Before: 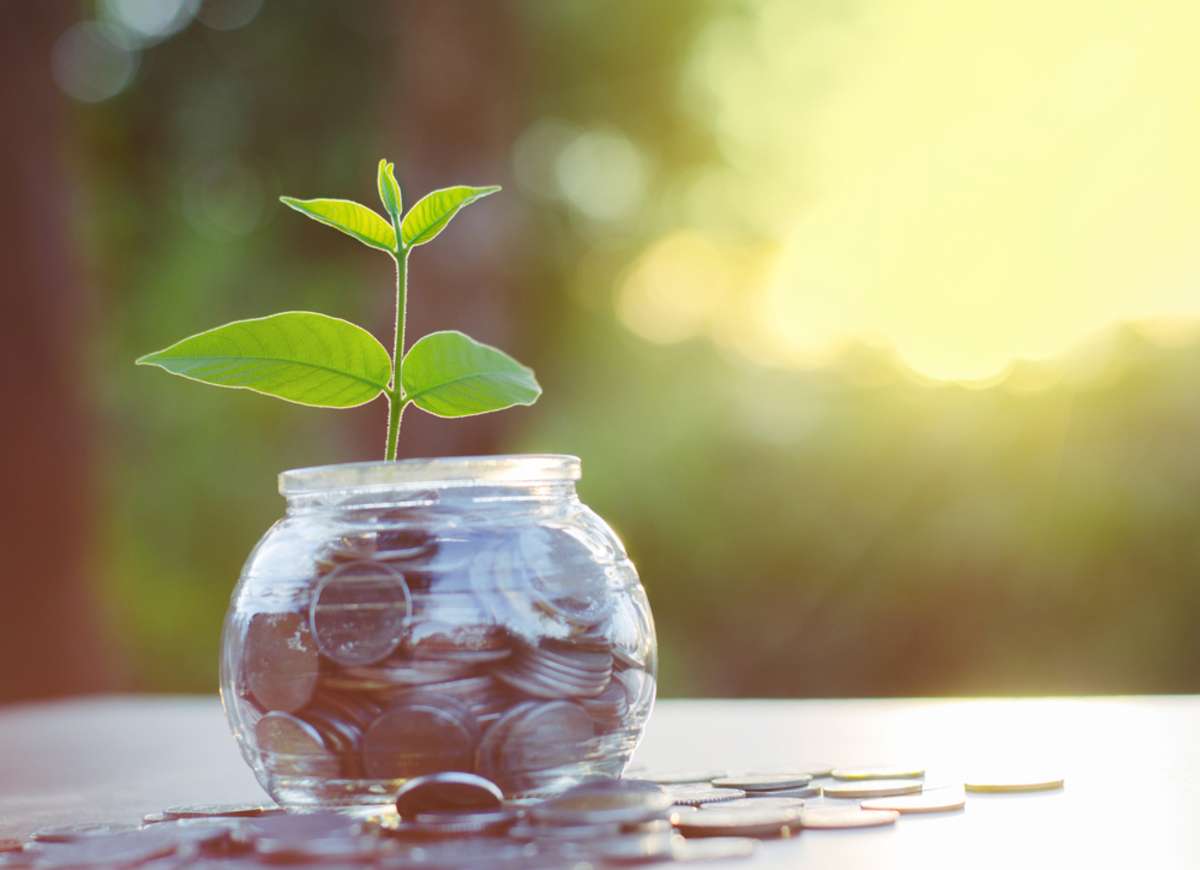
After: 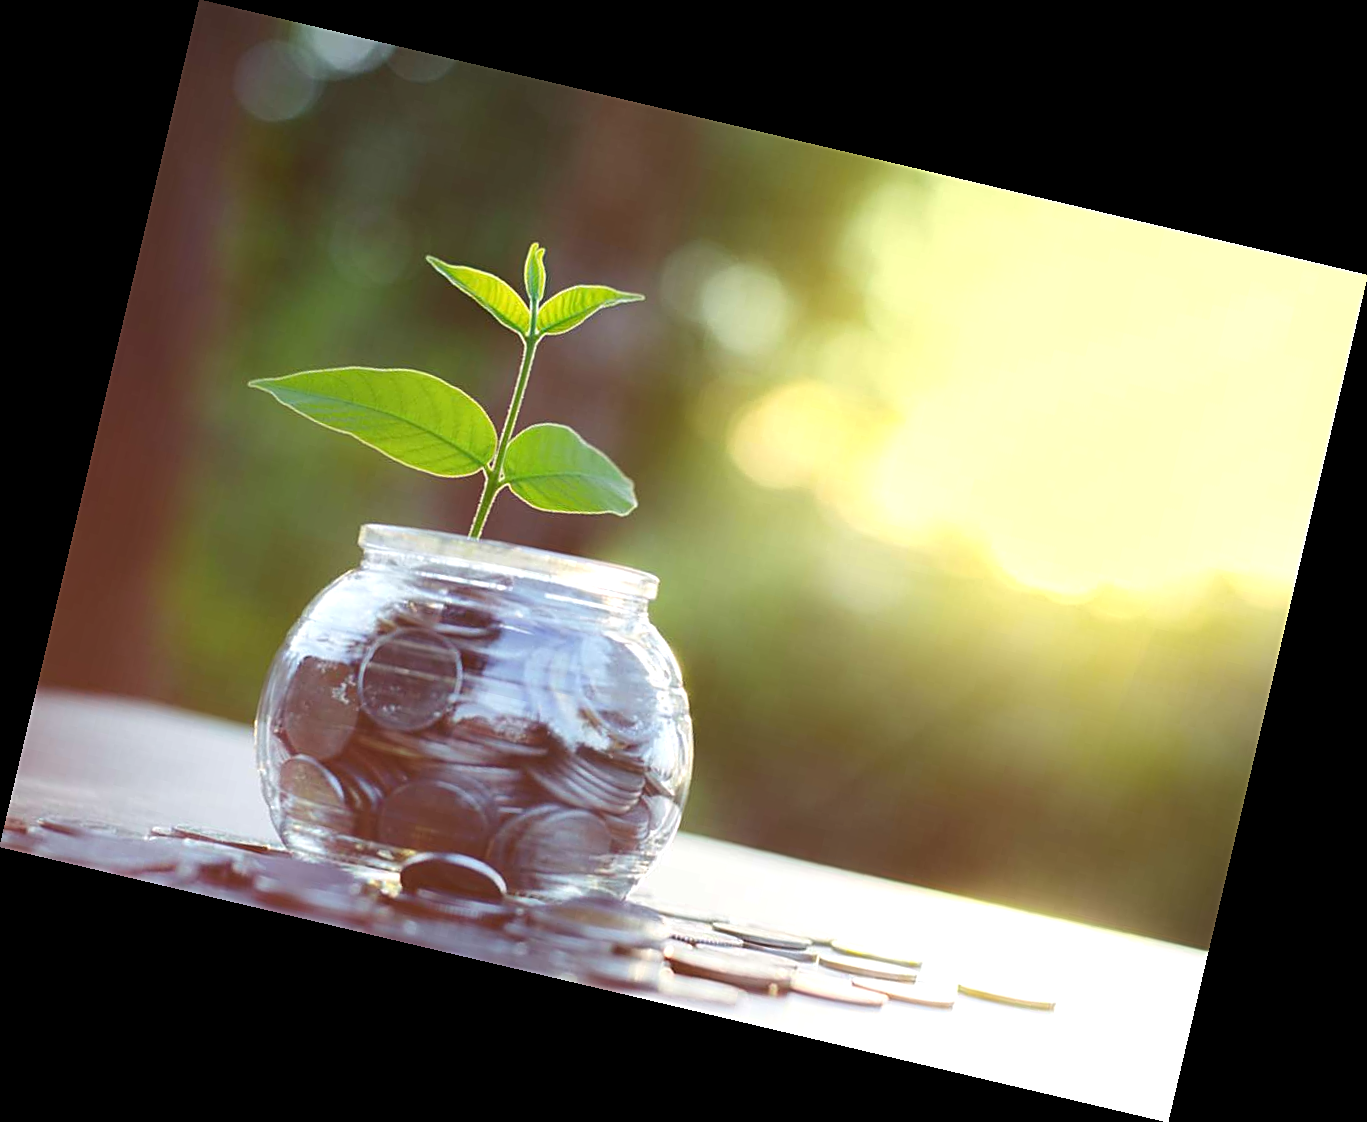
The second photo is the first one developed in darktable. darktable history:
sharpen: on, module defaults
rotate and perspective: rotation 13.27°, automatic cropping off
tone equalizer: -8 EV -0.001 EV, -7 EV 0.001 EV, -6 EV -0.002 EV, -5 EV -0.003 EV, -4 EV -0.062 EV, -3 EV -0.222 EV, -2 EV -0.267 EV, -1 EV 0.105 EV, +0 EV 0.303 EV
